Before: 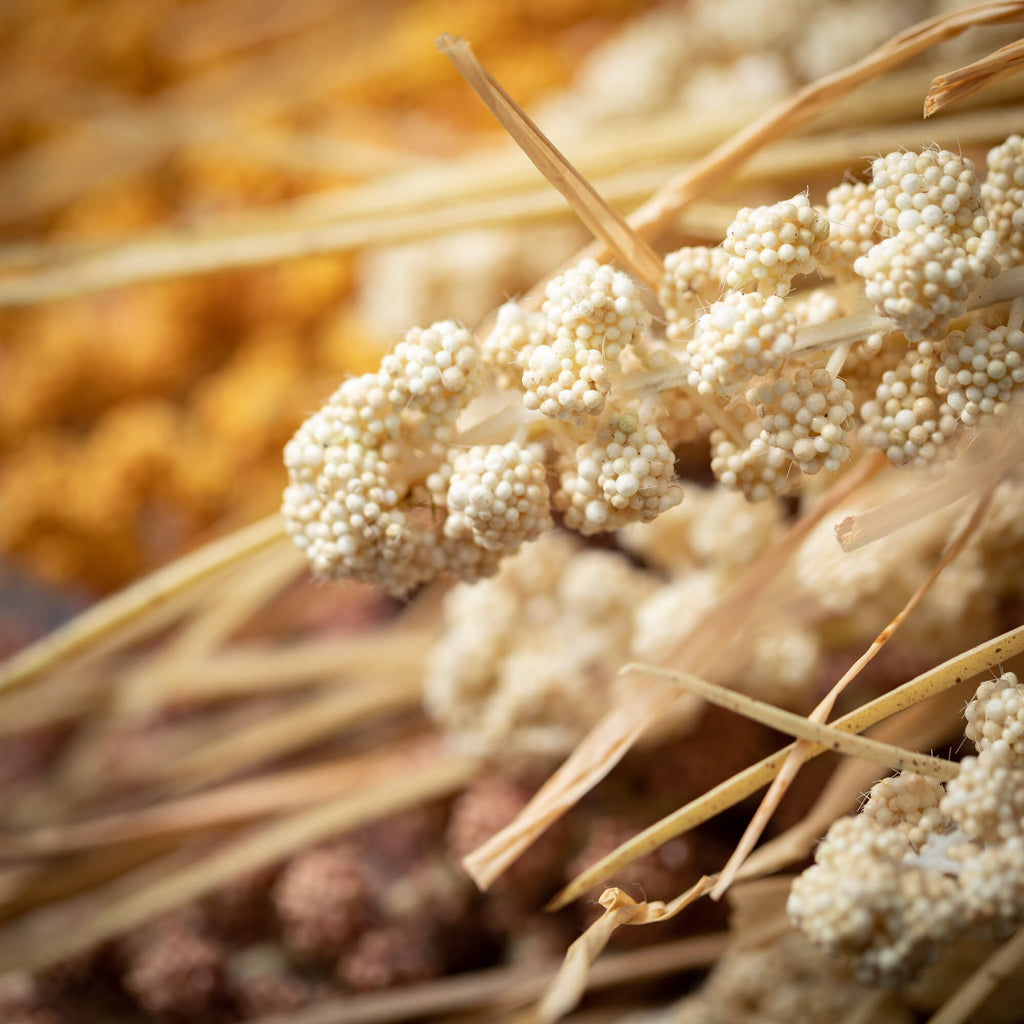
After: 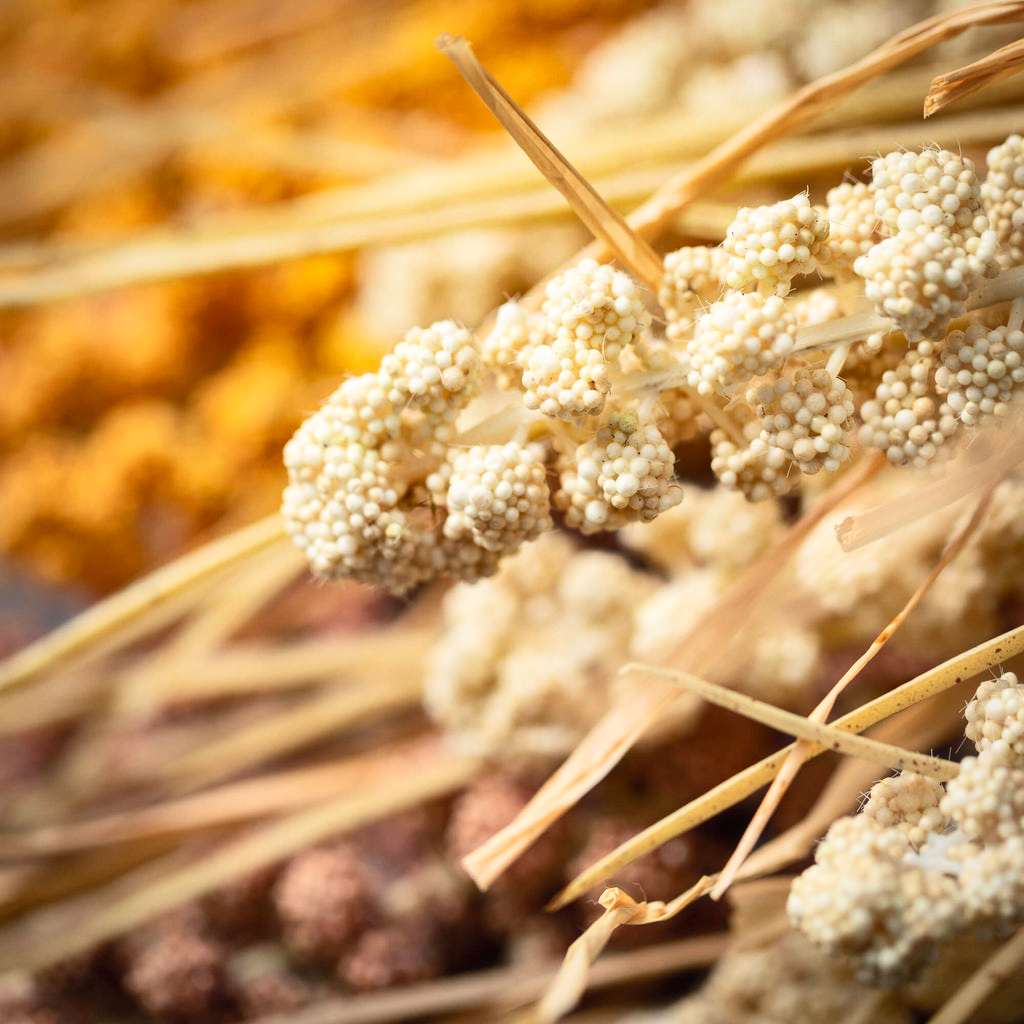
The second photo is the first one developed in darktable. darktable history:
contrast brightness saturation: contrast 0.2, brightness 0.16, saturation 0.22
shadows and highlights: soften with gaussian
haze removal: strength -0.1, adaptive false
